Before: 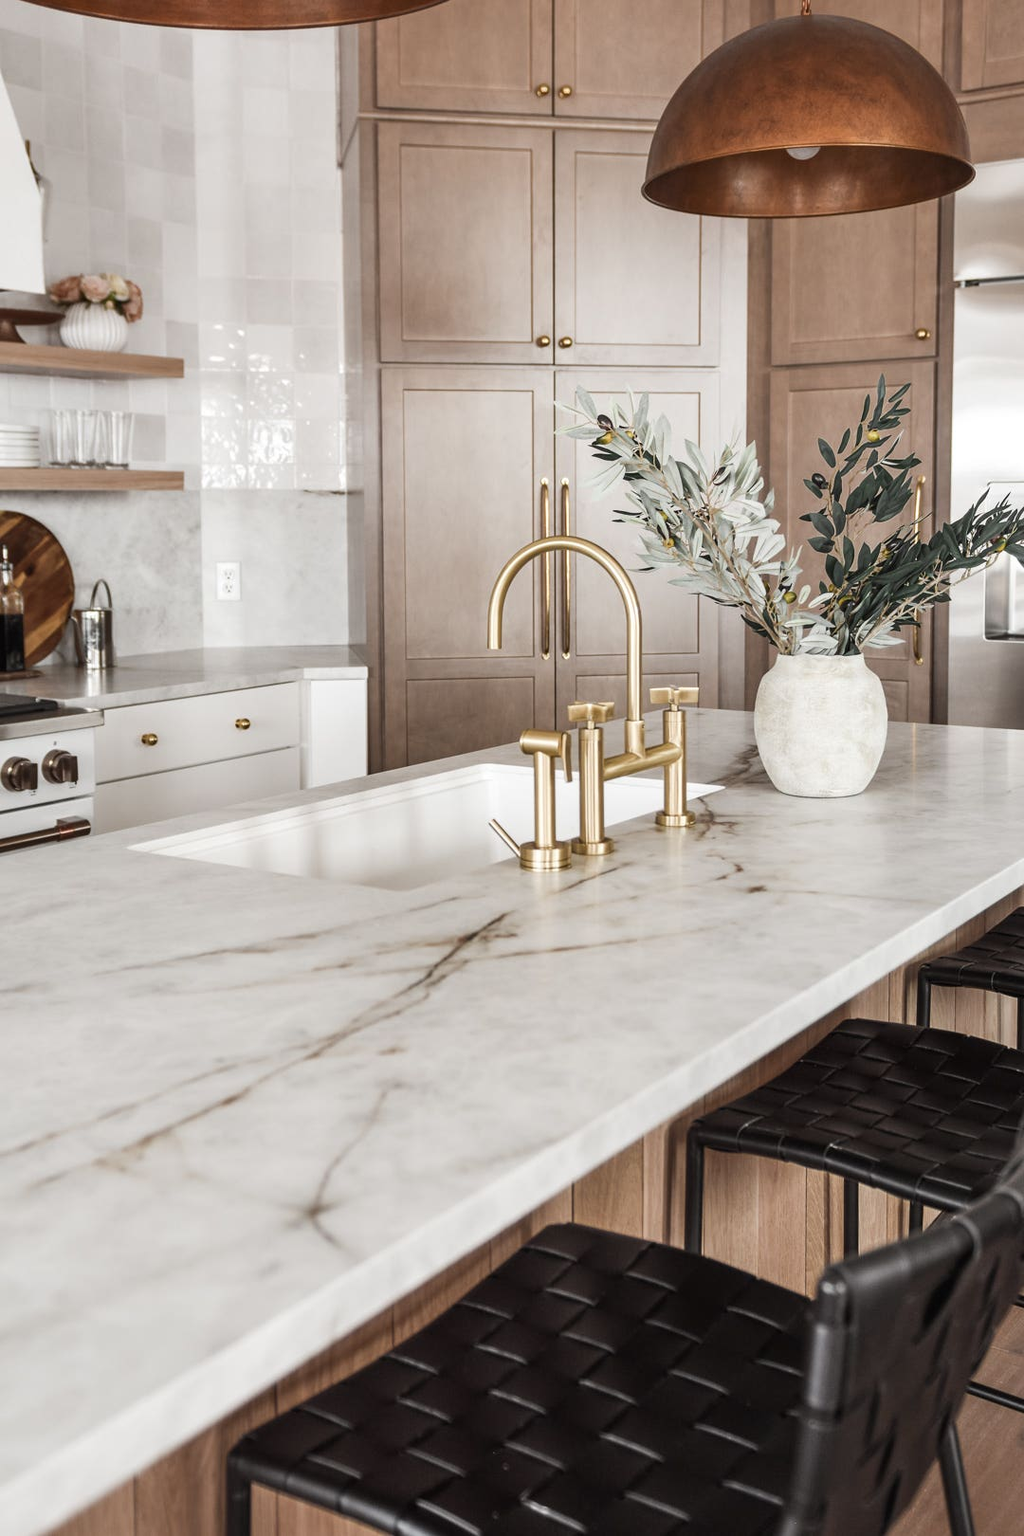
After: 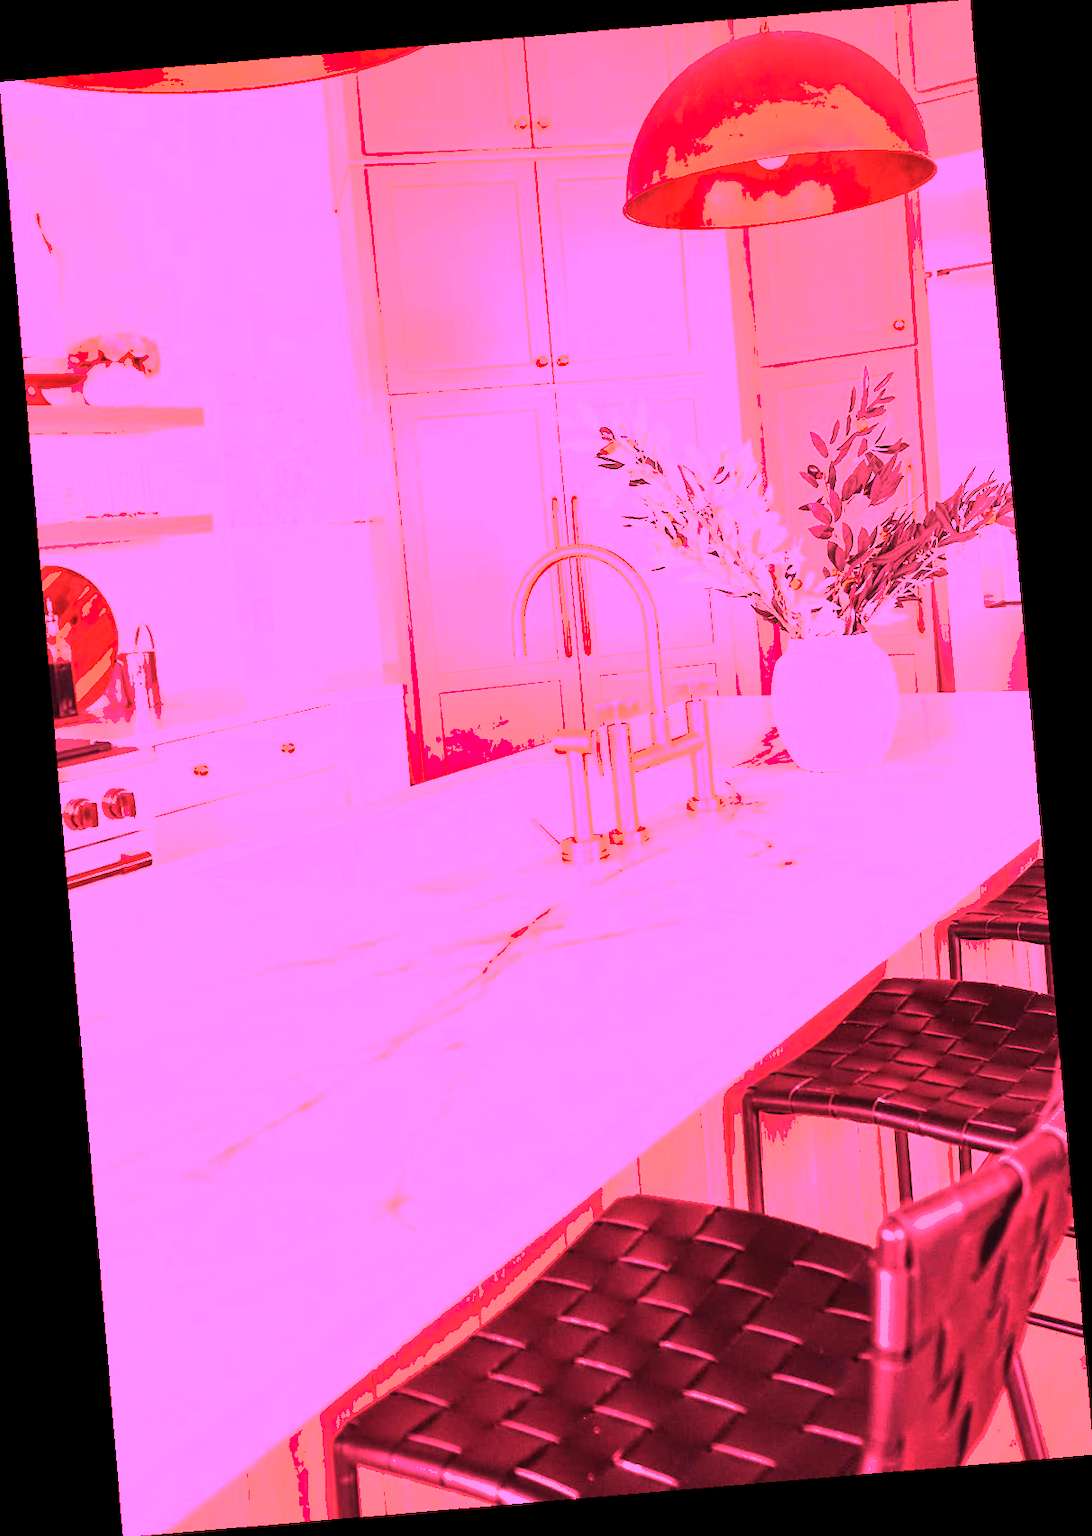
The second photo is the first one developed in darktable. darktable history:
local contrast: mode bilateral grid, contrast 15, coarseness 36, detail 105%, midtone range 0.2
rotate and perspective: rotation -4.86°, automatic cropping off
white balance: red 4.26, blue 1.802
shadows and highlights: shadows 62.66, white point adjustment 0.37, highlights -34.44, compress 83.82%
